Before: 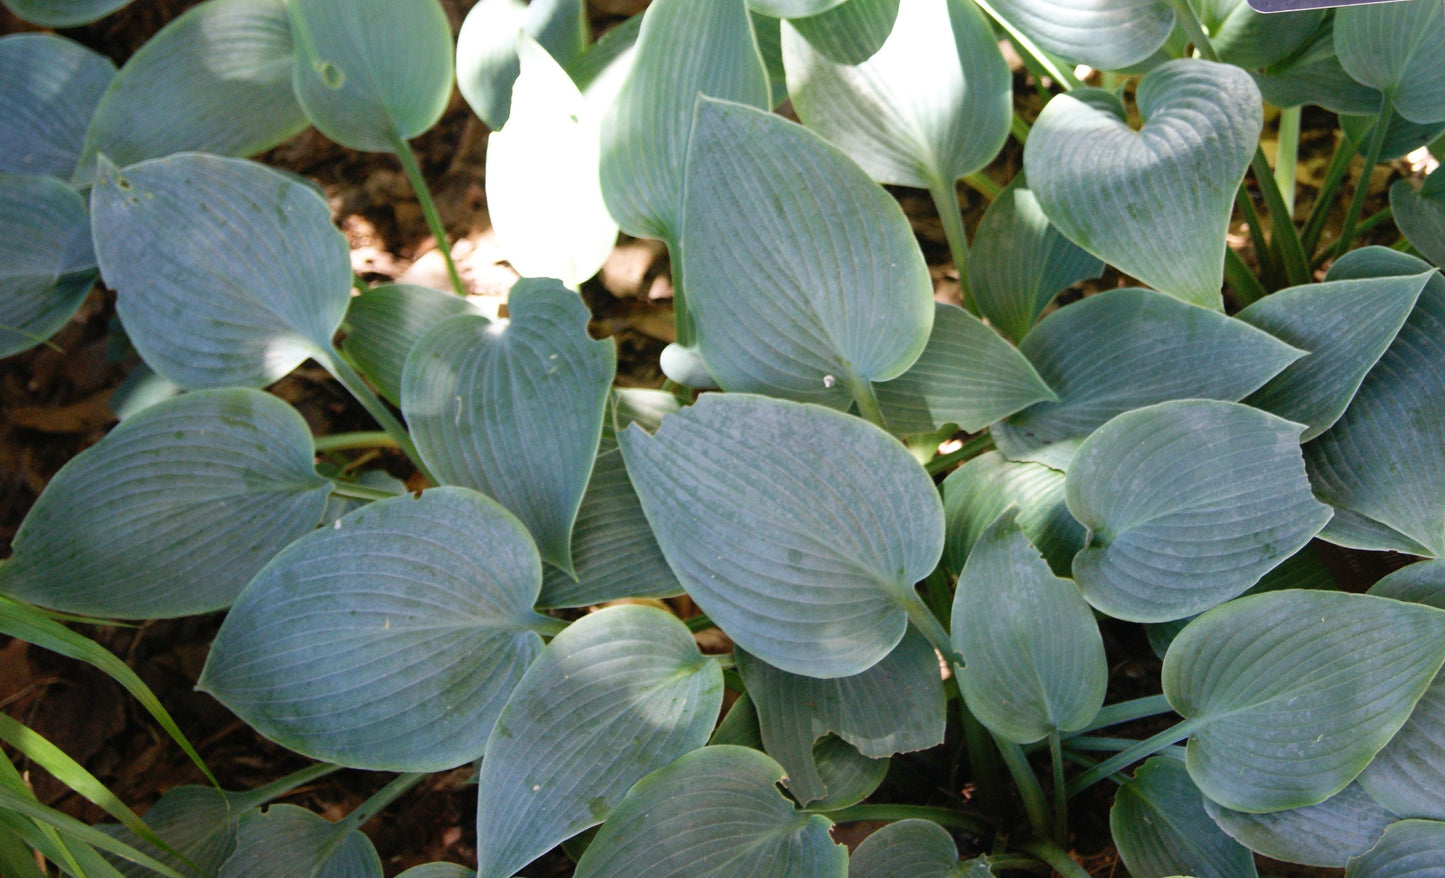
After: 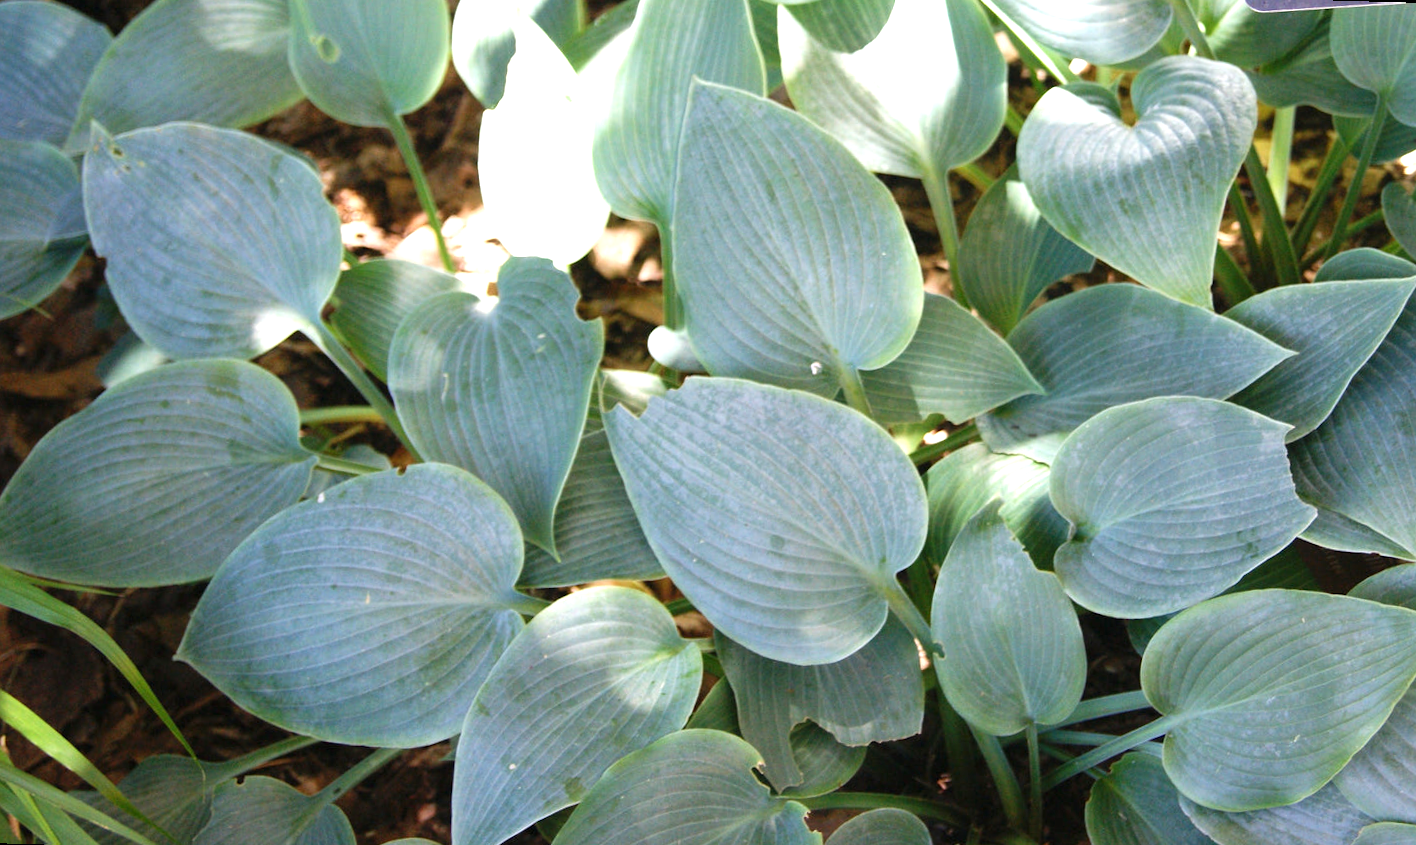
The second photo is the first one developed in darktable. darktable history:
exposure: exposure 0.661 EV, compensate highlight preservation false
rotate and perspective: rotation 1.57°, crop left 0.018, crop right 0.982, crop top 0.039, crop bottom 0.961
